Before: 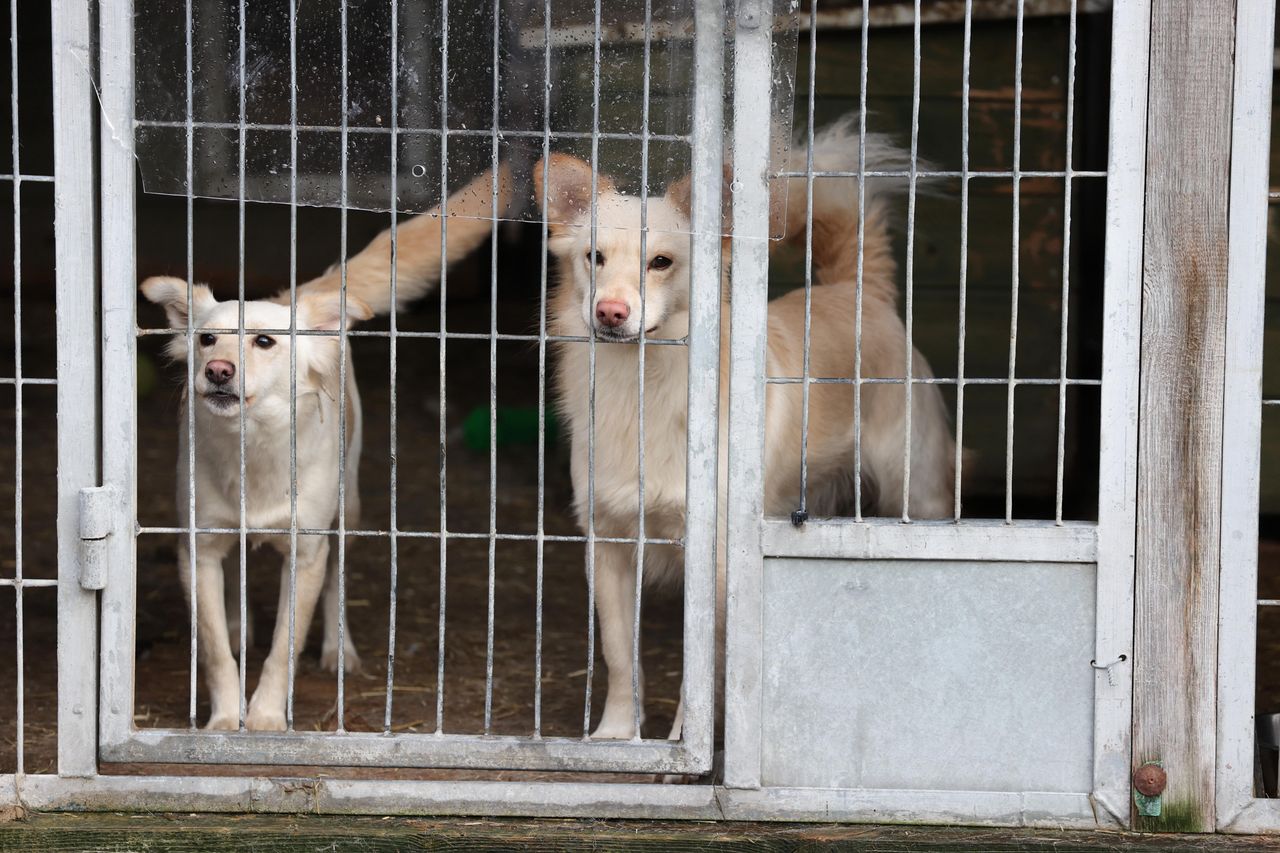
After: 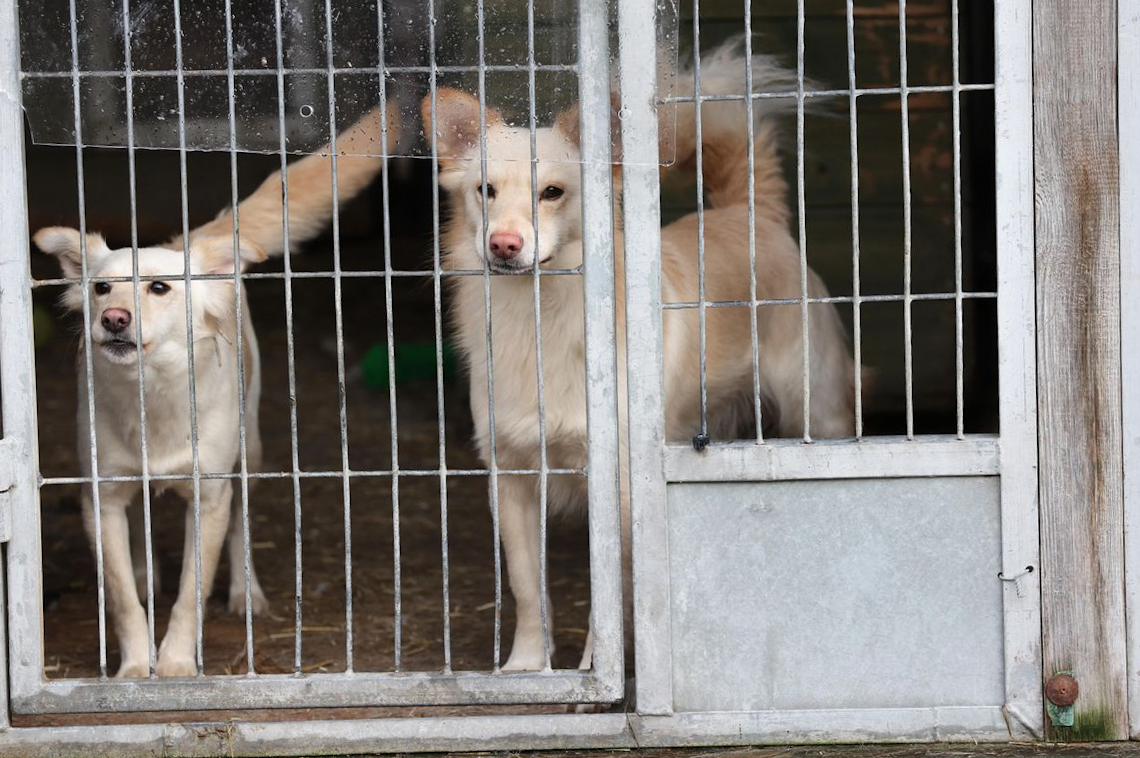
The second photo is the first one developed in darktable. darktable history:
shadows and highlights: shadows 37.25, highlights -27.54, soften with gaussian
crop and rotate: angle 2.33°, left 5.505%, top 5.673%
